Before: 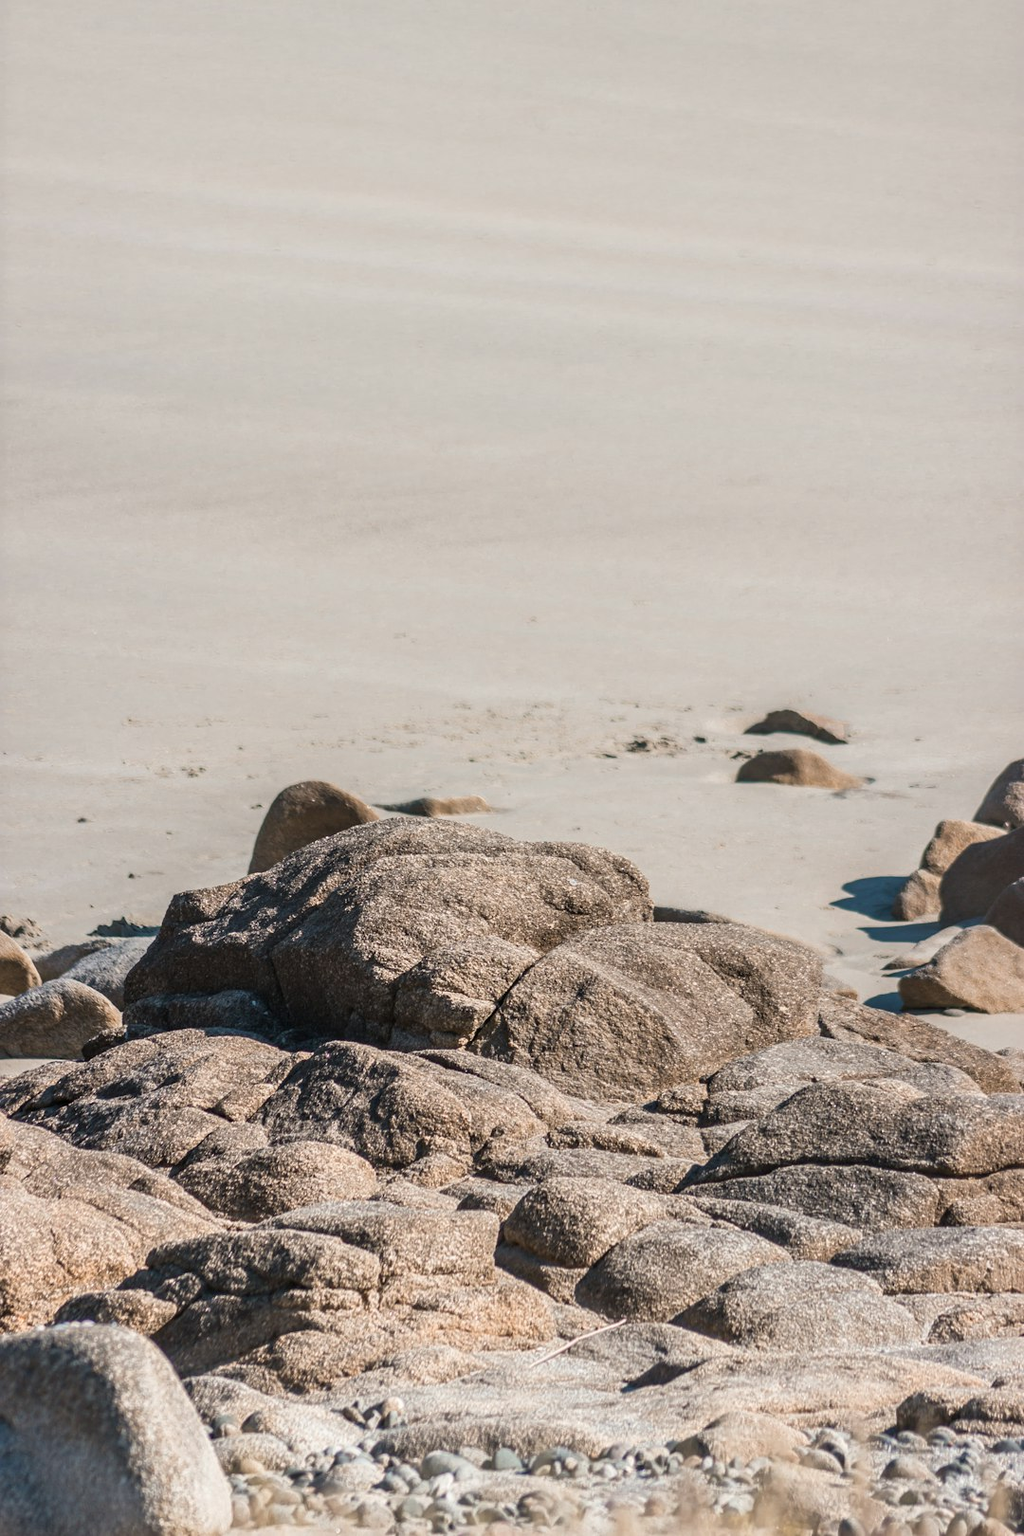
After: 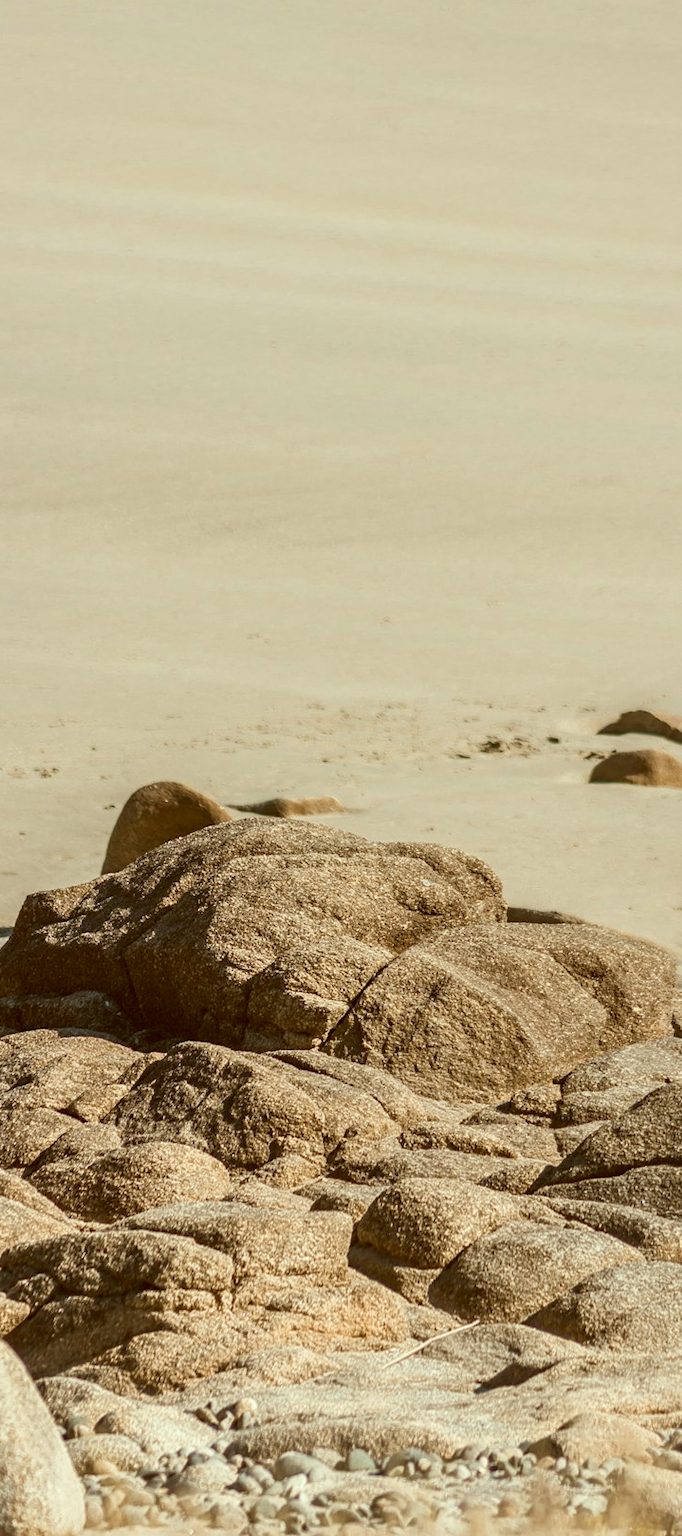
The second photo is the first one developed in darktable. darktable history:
color correction: highlights a* -5.49, highlights b* 9.8, shadows a* 9.8, shadows b* 24.61
crop and rotate: left 14.385%, right 18.967%
